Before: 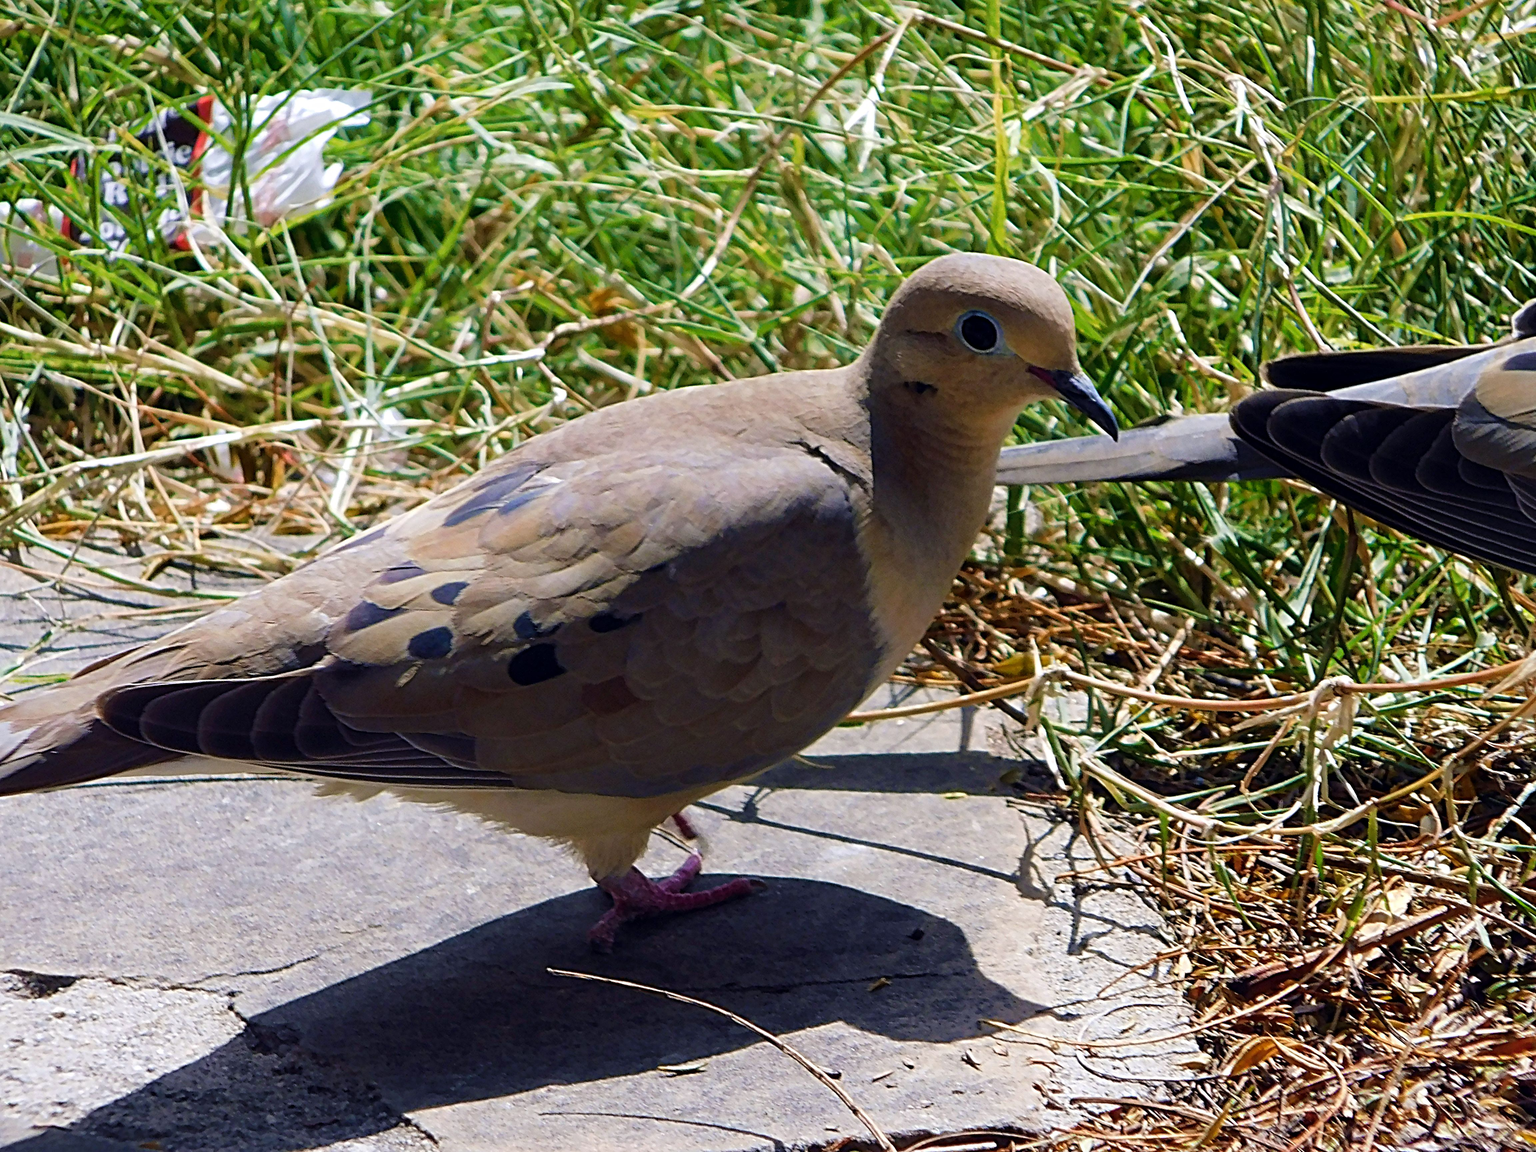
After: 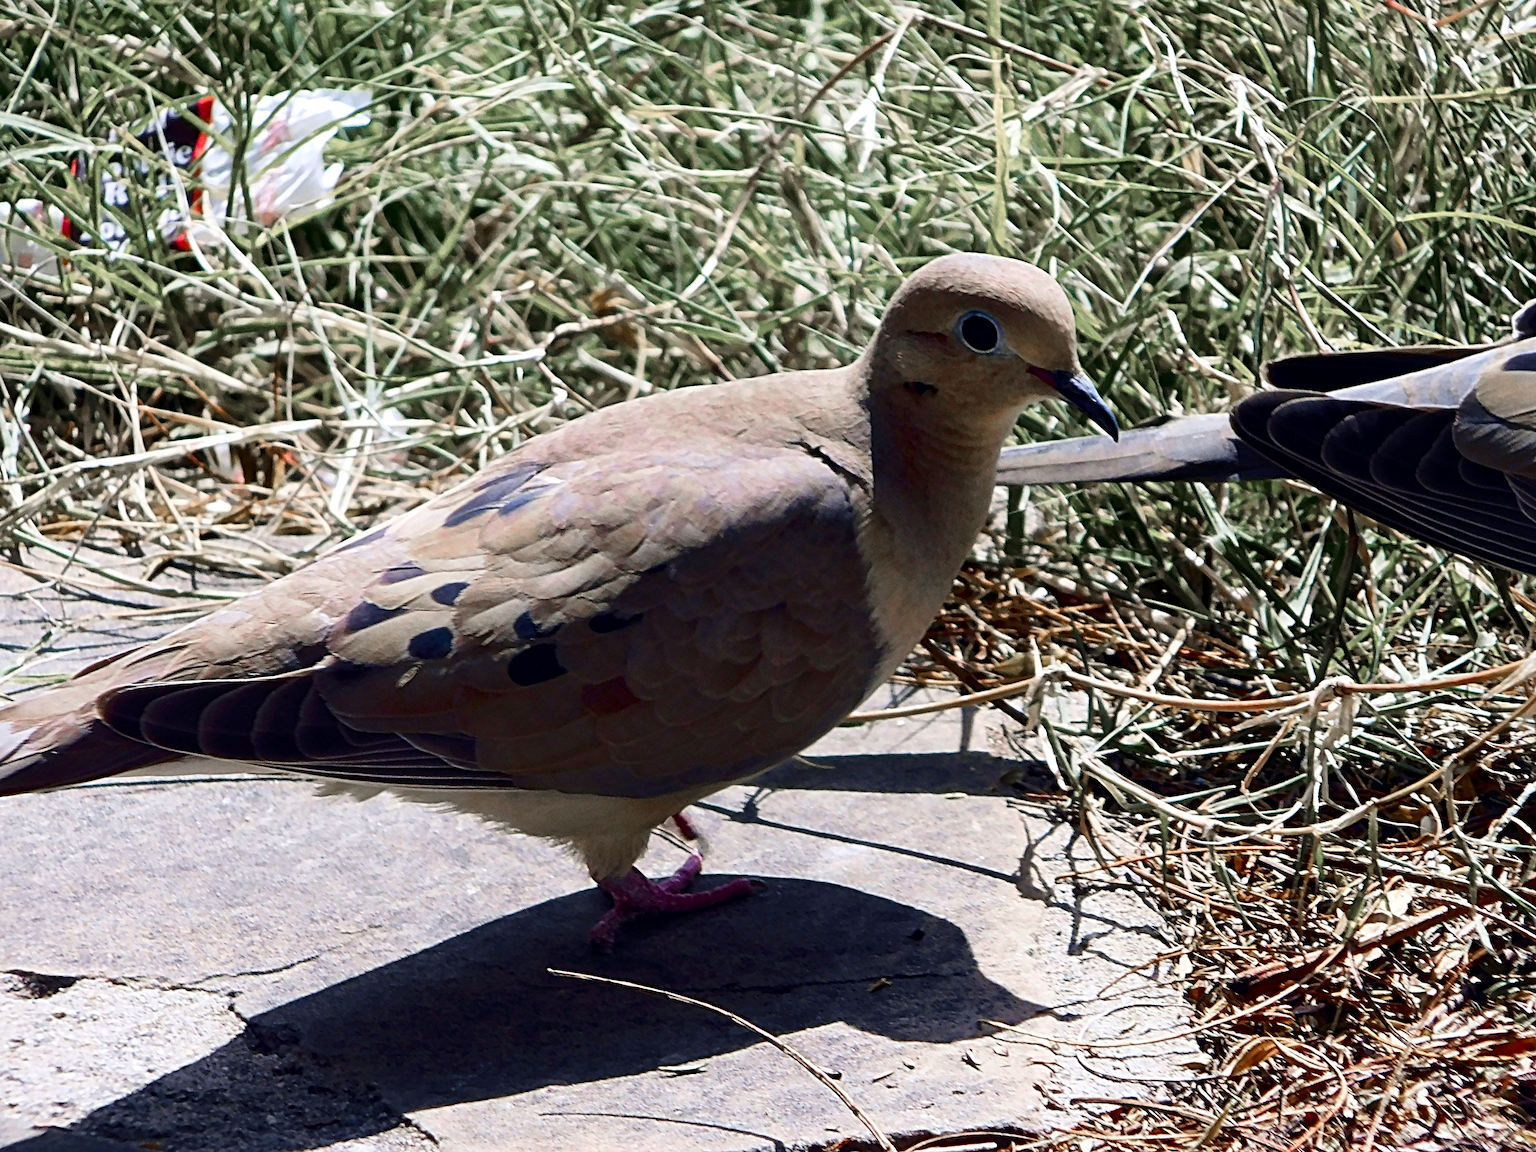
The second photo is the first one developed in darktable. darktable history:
color zones: curves: ch1 [(0, 0.708) (0.088, 0.648) (0.245, 0.187) (0.429, 0.326) (0.571, 0.498) (0.714, 0.5) (0.857, 0.5) (1, 0.708)]
contrast brightness saturation: contrast 0.22
haze removal: strength -0.05
local contrast: mode bilateral grid, contrast 20, coarseness 50, detail 120%, midtone range 0.2
color contrast: green-magenta contrast 0.96
